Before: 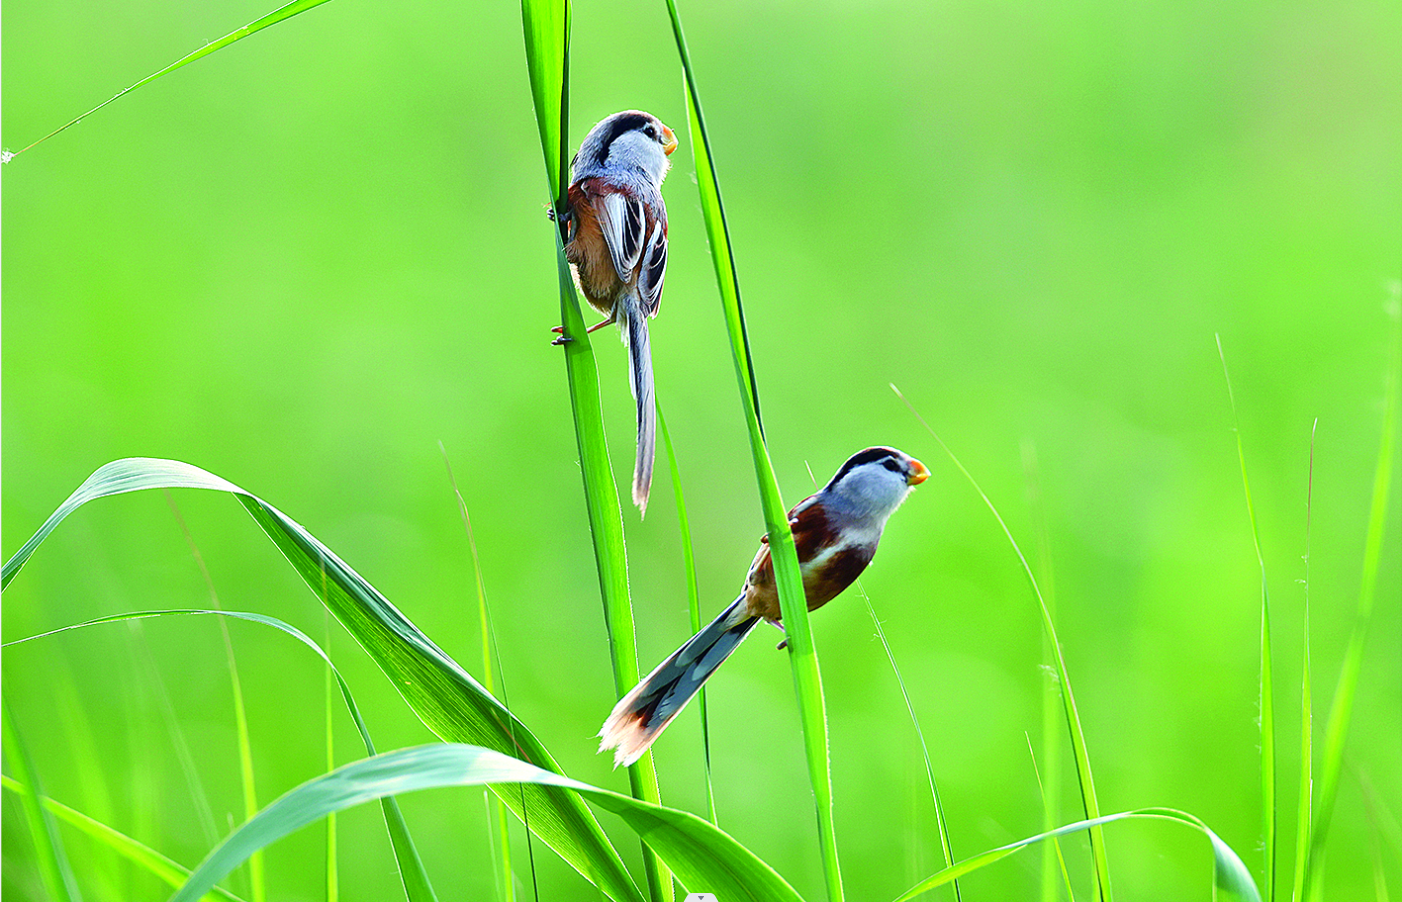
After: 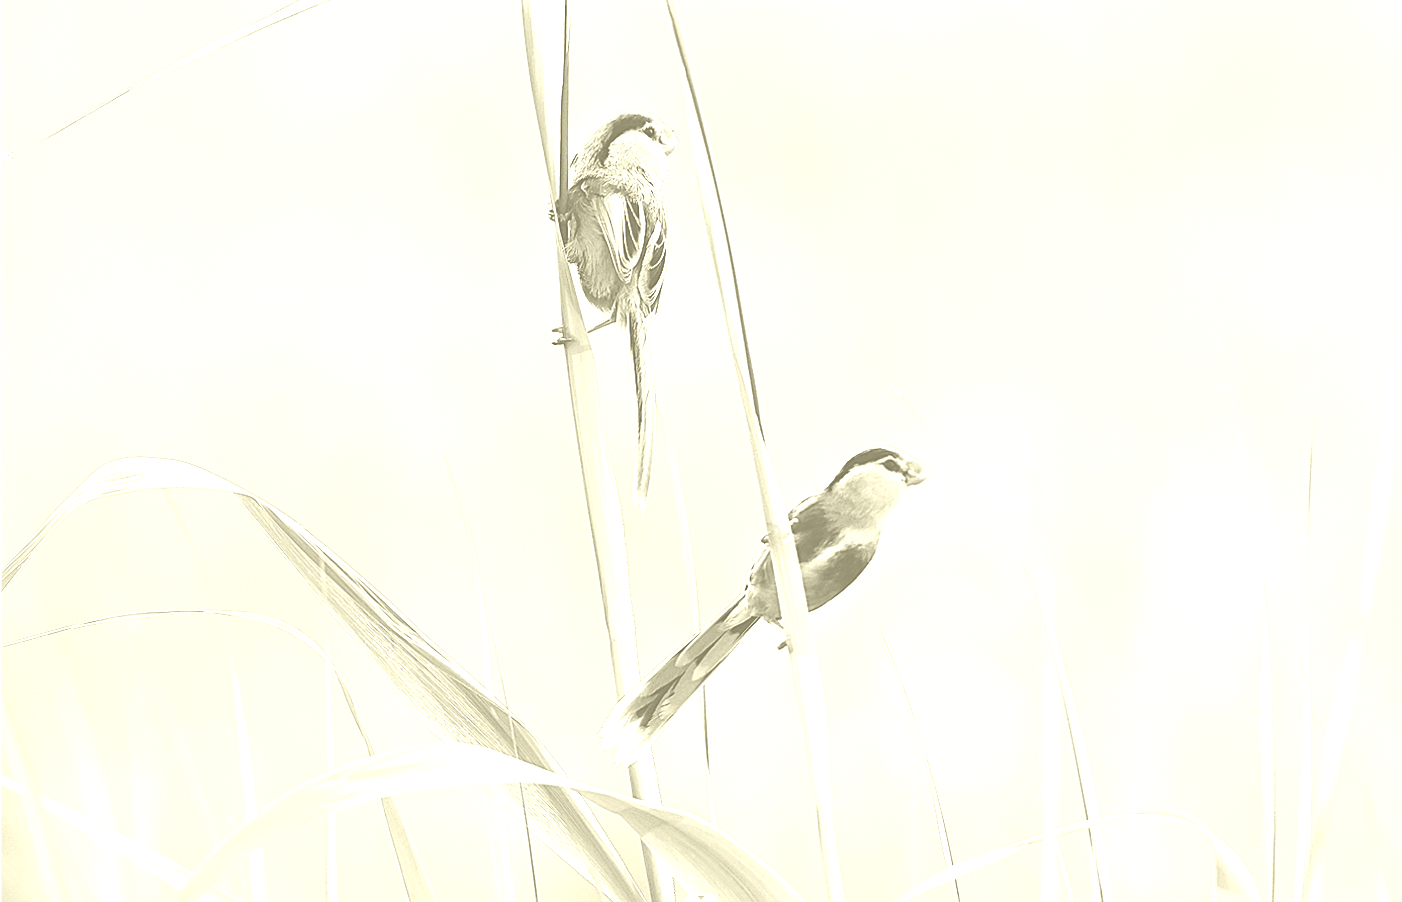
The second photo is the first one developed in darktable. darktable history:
sharpen: on, module defaults
colorize: hue 43.2°, saturation 40%, version 1
exposure: black level correction 0, exposure 0.877 EV, compensate exposure bias true, compensate highlight preservation false
